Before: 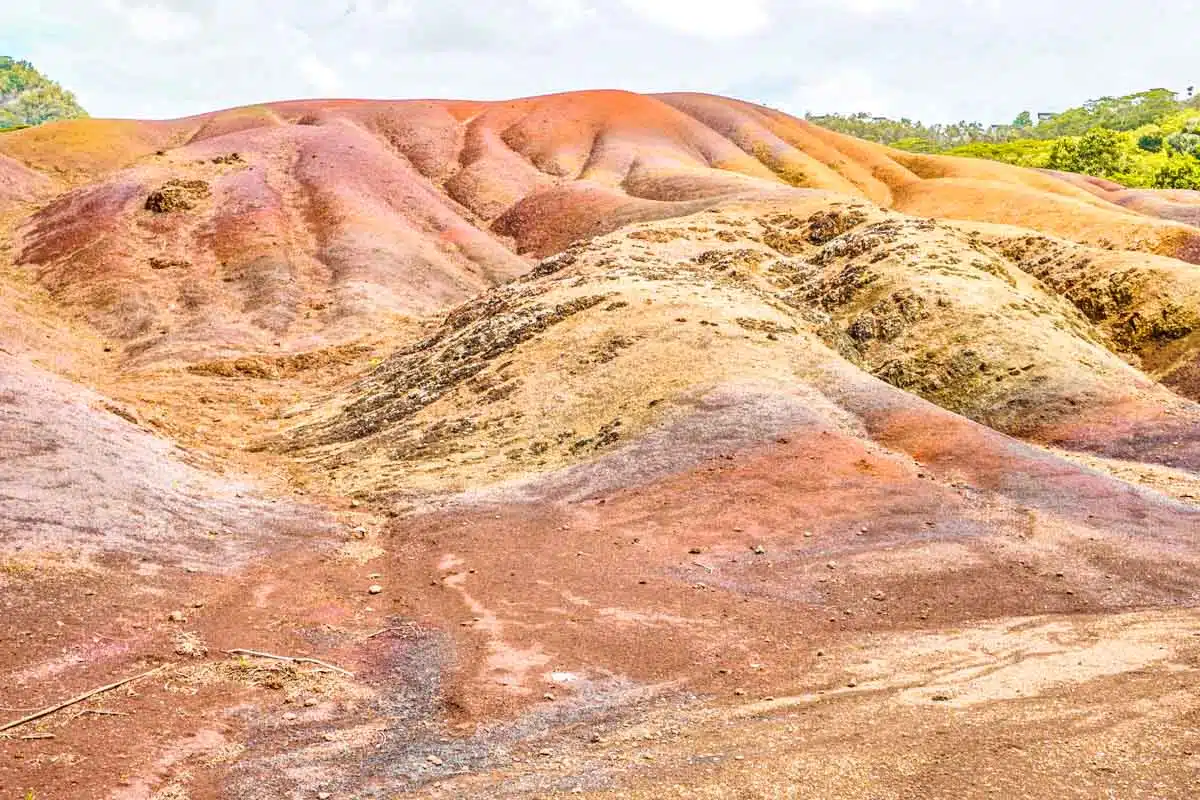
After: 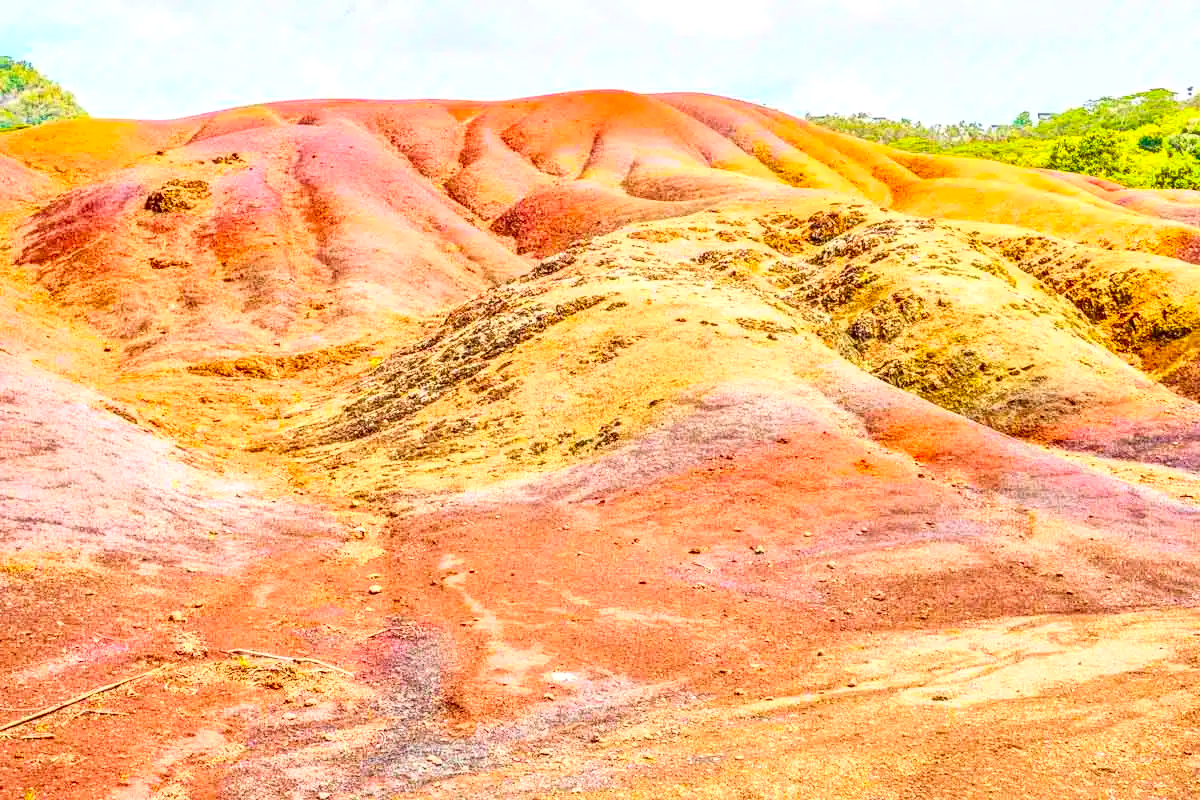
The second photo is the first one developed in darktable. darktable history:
contrast brightness saturation: contrast 0.2, brightness 0.2, saturation 0.8
local contrast: on, module defaults
